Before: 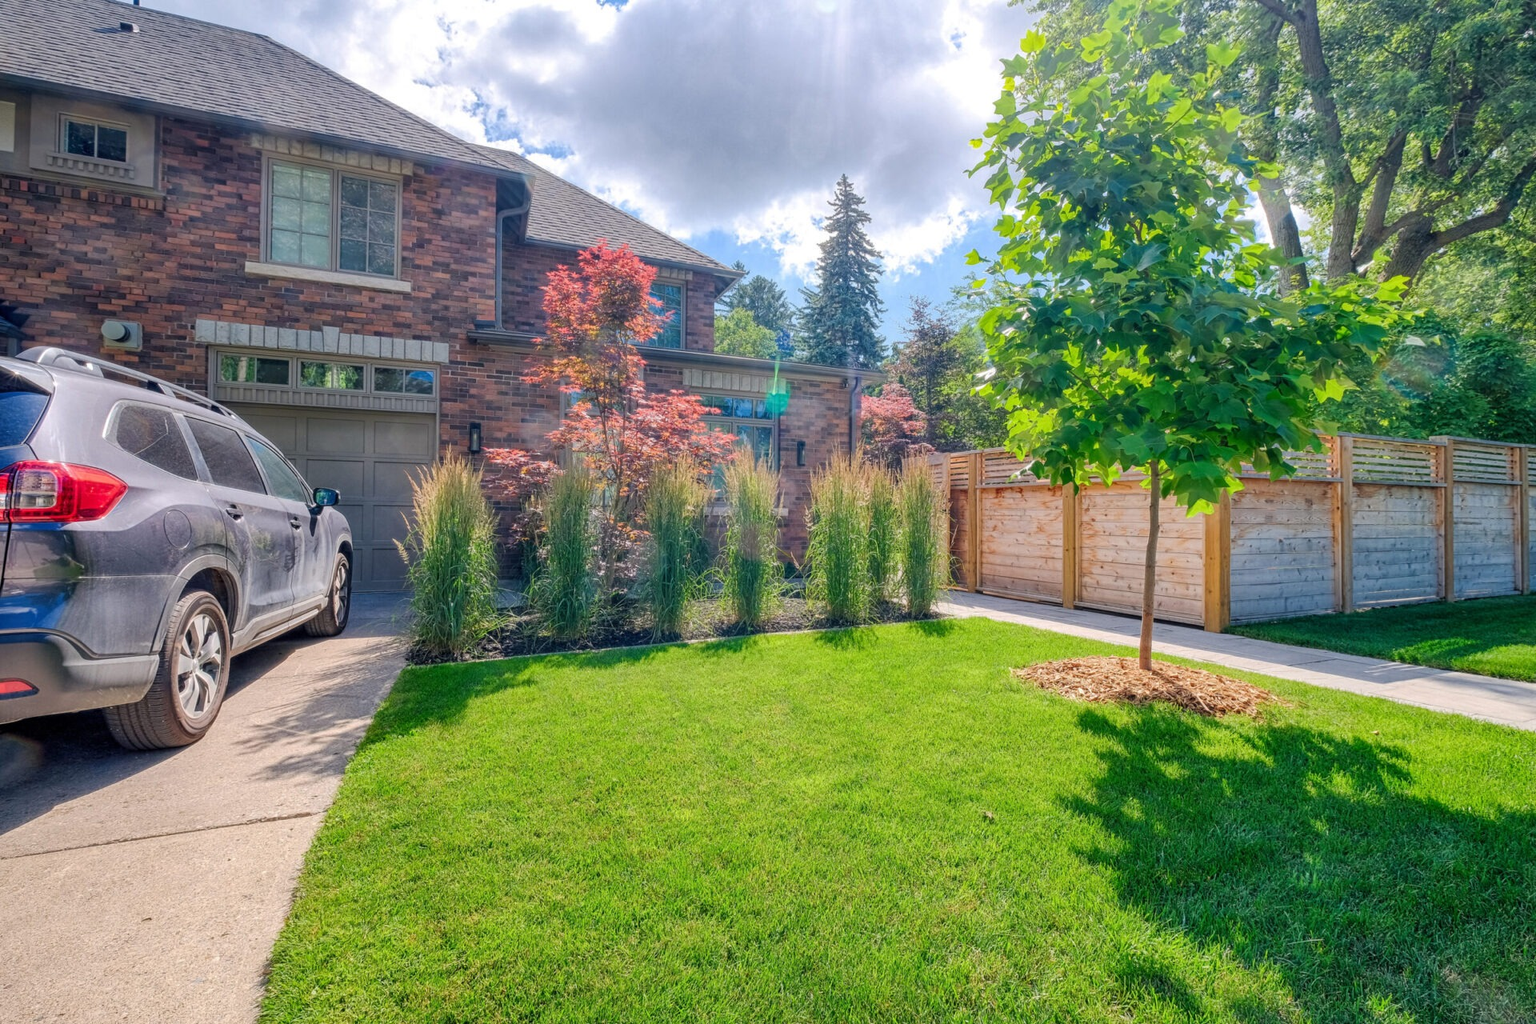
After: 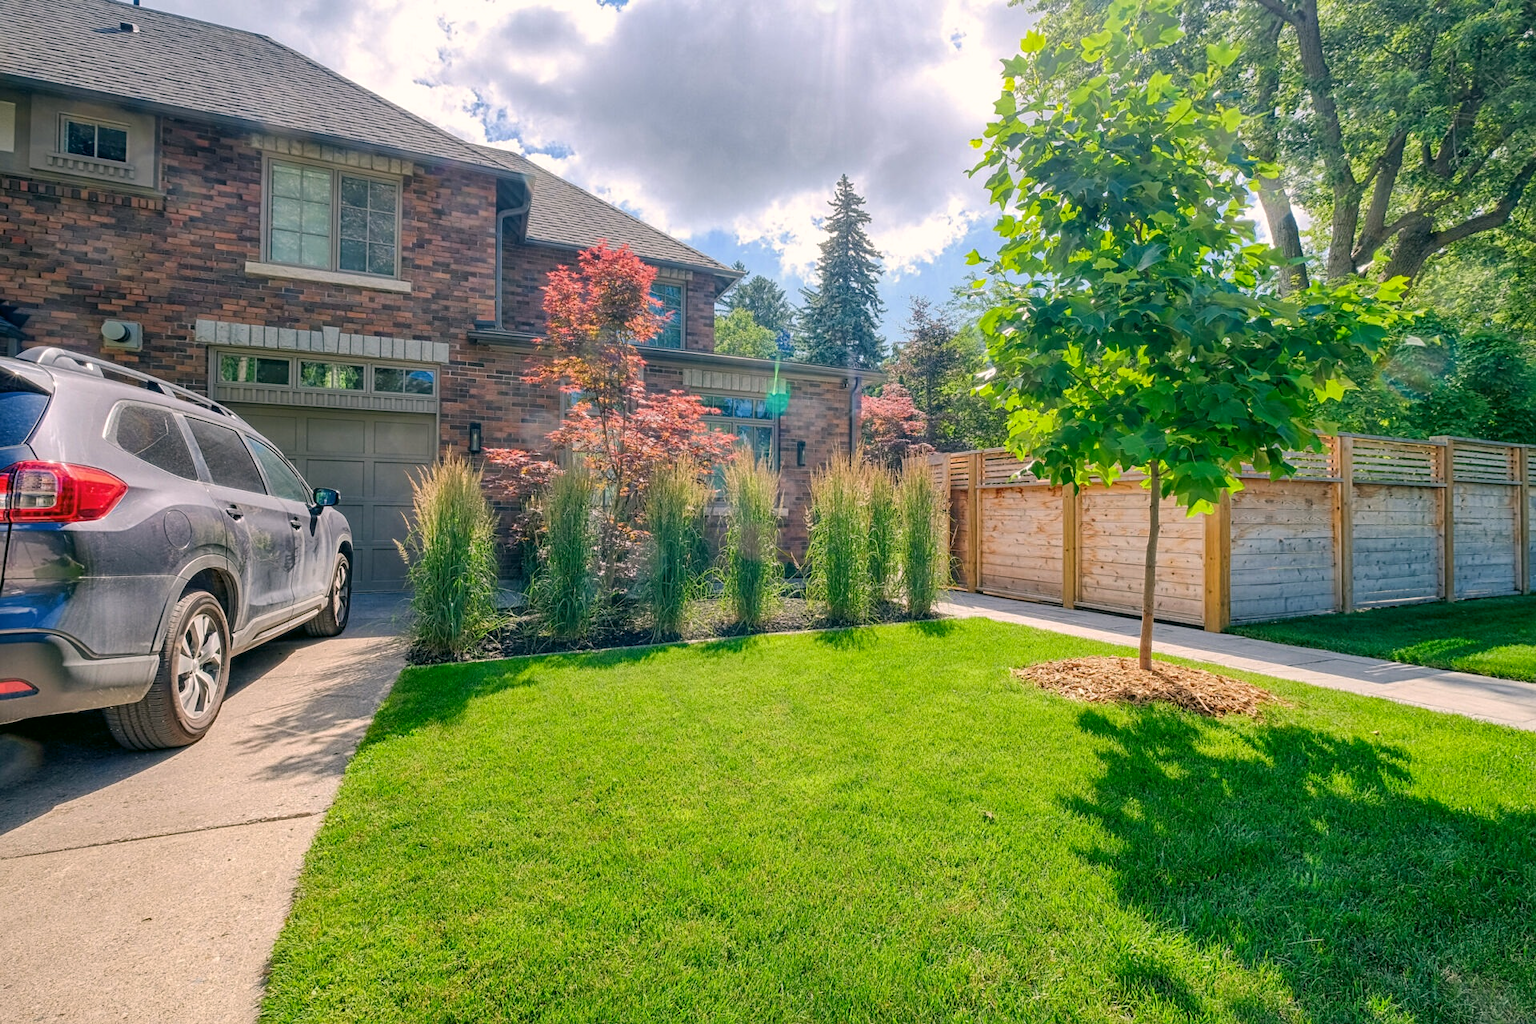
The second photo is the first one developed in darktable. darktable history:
sharpen: amount 0.205
color correction: highlights a* 4.12, highlights b* 4.97, shadows a* -7.51, shadows b* 5.05
